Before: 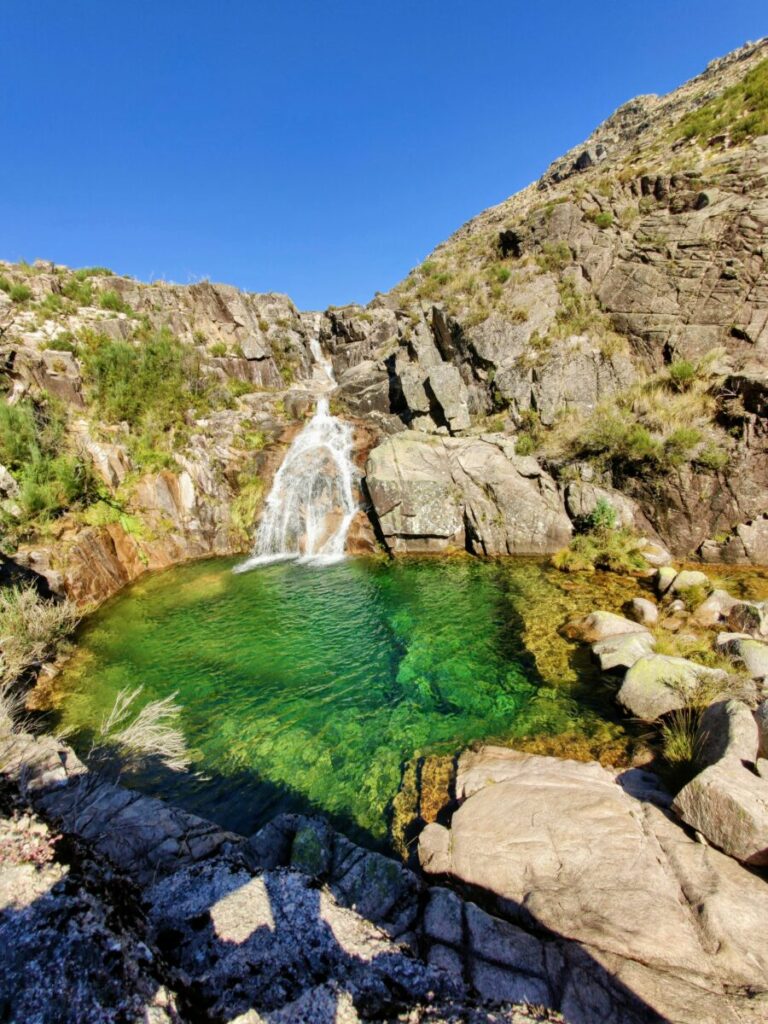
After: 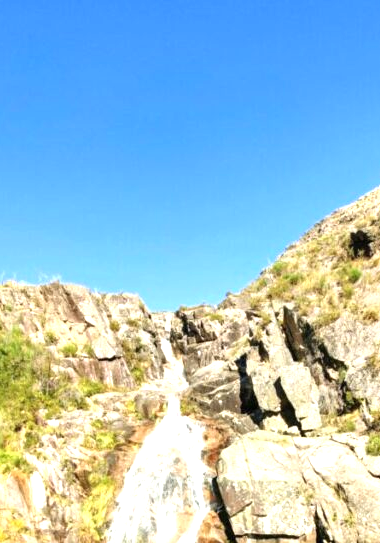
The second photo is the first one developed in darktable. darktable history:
crop: left 19.428%, right 30.557%, bottom 46.894%
exposure: black level correction 0, exposure 1.026 EV, compensate highlight preservation false
